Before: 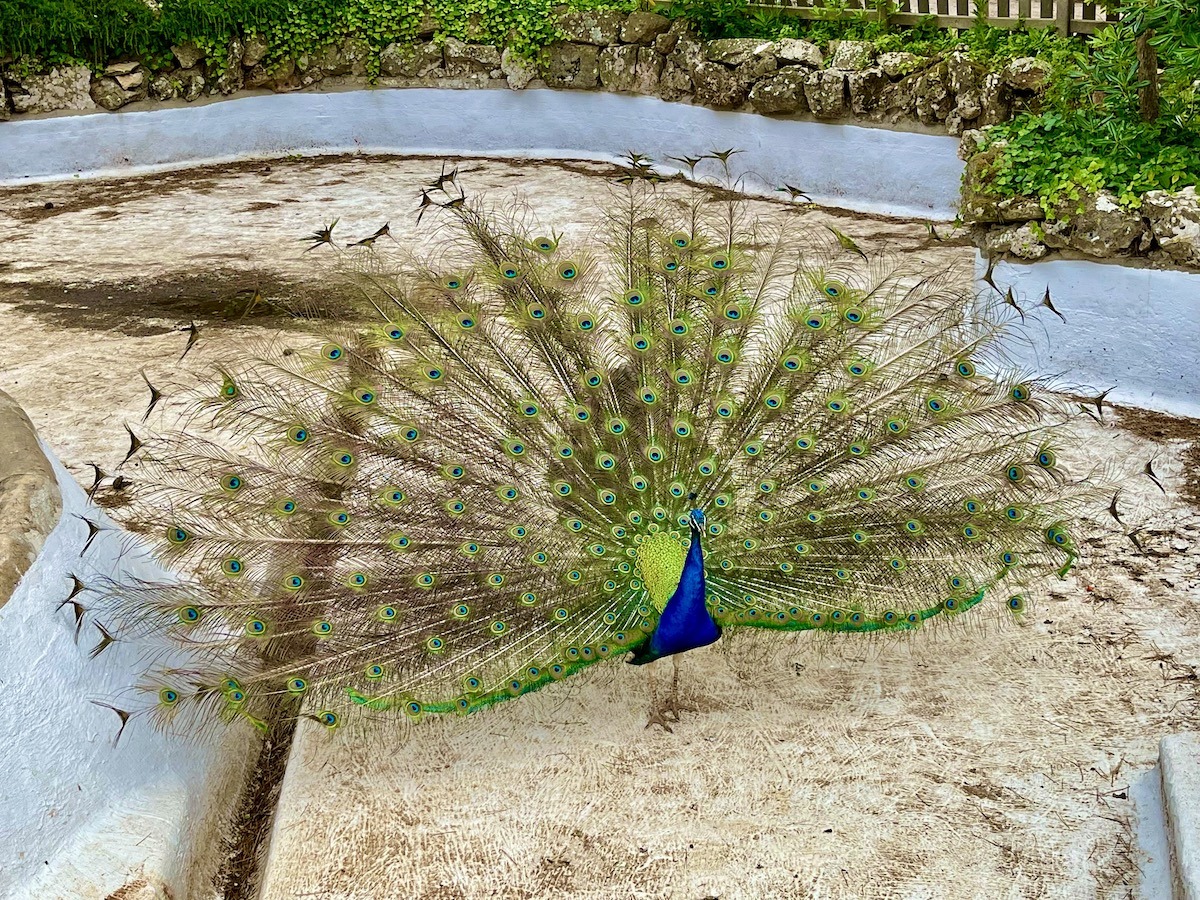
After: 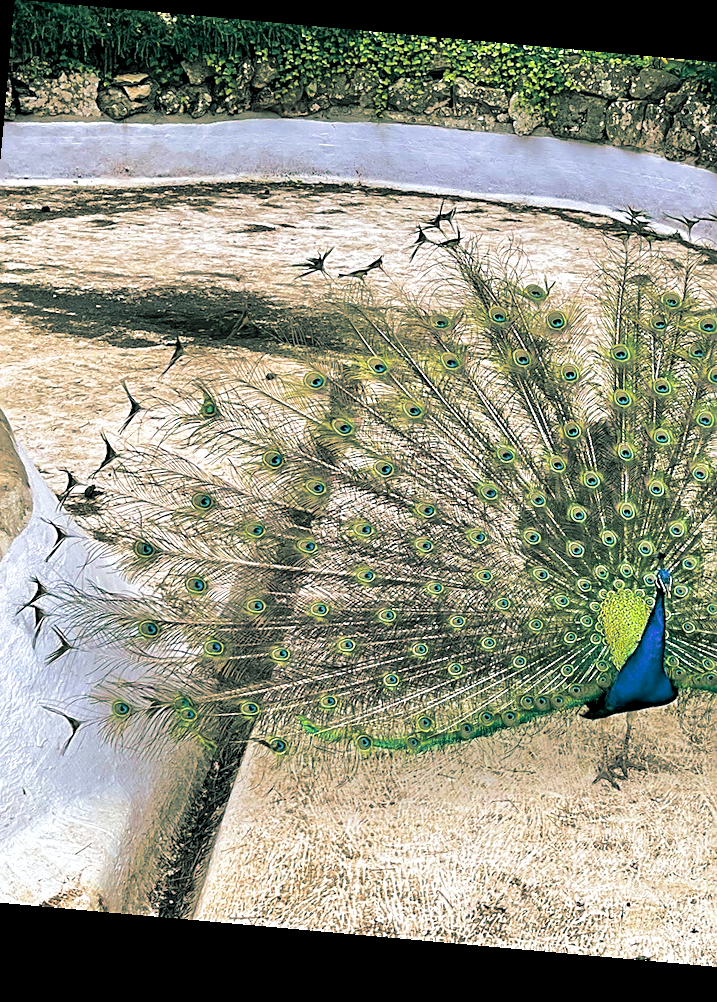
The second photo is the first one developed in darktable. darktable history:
rgb levels: mode RGB, independent channels, levels [[0, 0.5, 1], [0, 0.521, 1], [0, 0.536, 1]]
crop: left 5.114%, right 38.589%
rotate and perspective: rotation 5.12°, automatic cropping off
white balance: red 1.009, blue 1.027
sharpen: on, module defaults
split-toning: shadows › hue 183.6°, shadows › saturation 0.52, highlights › hue 0°, highlights › saturation 0
exposure: black level correction 0.001, exposure 0.3 EV, compensate highlight preservation false
levels: levels [0.018, 0.493, 1]
